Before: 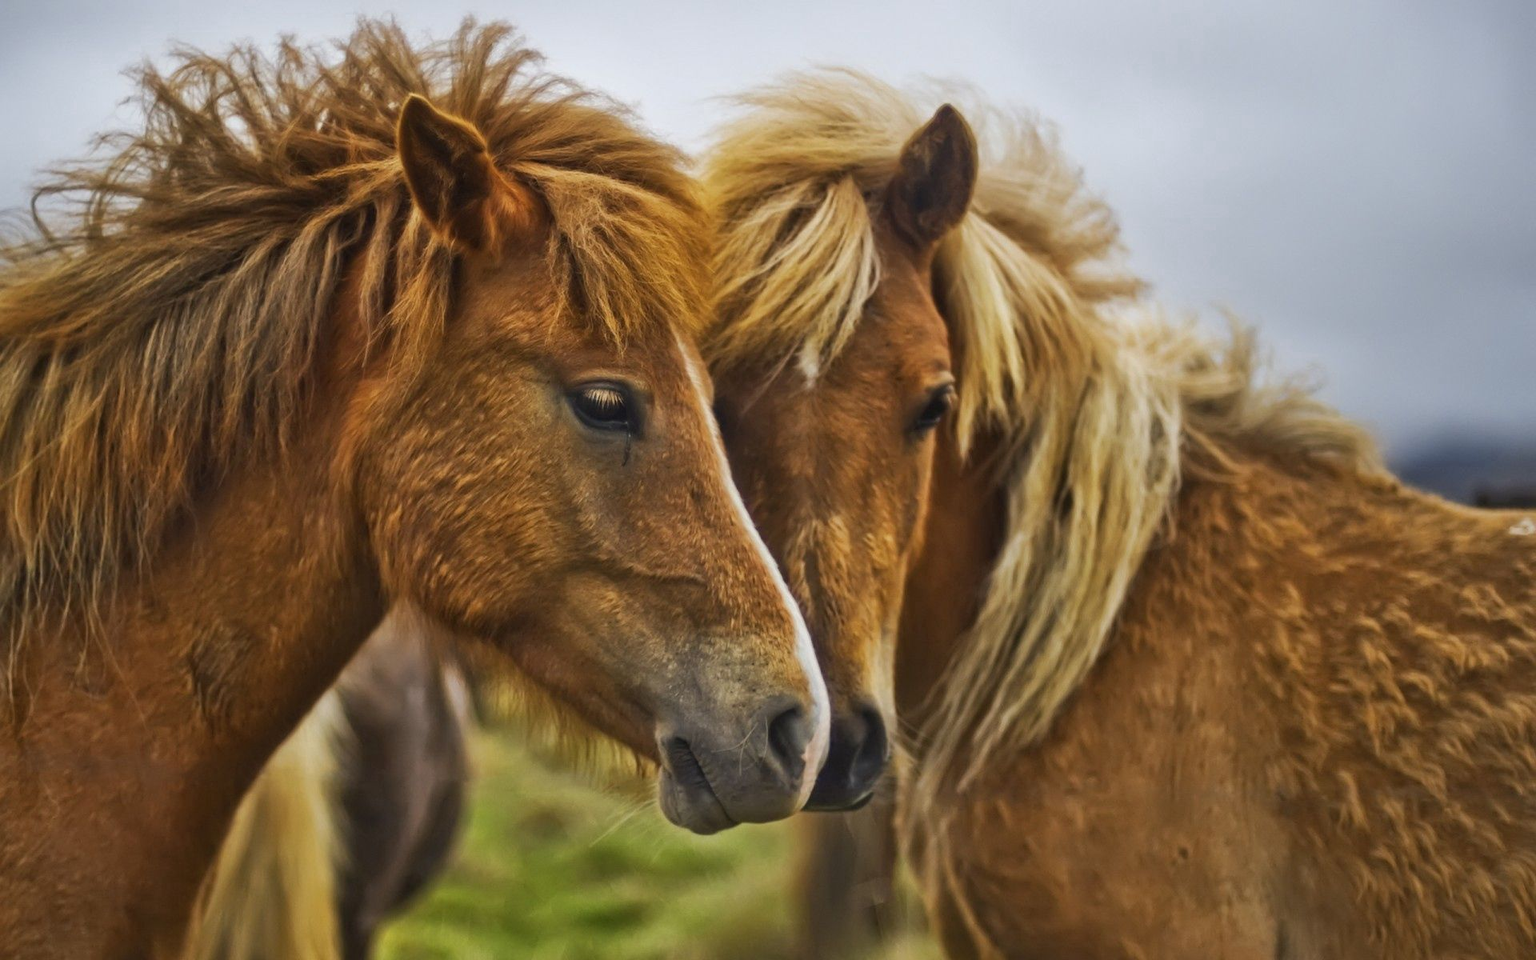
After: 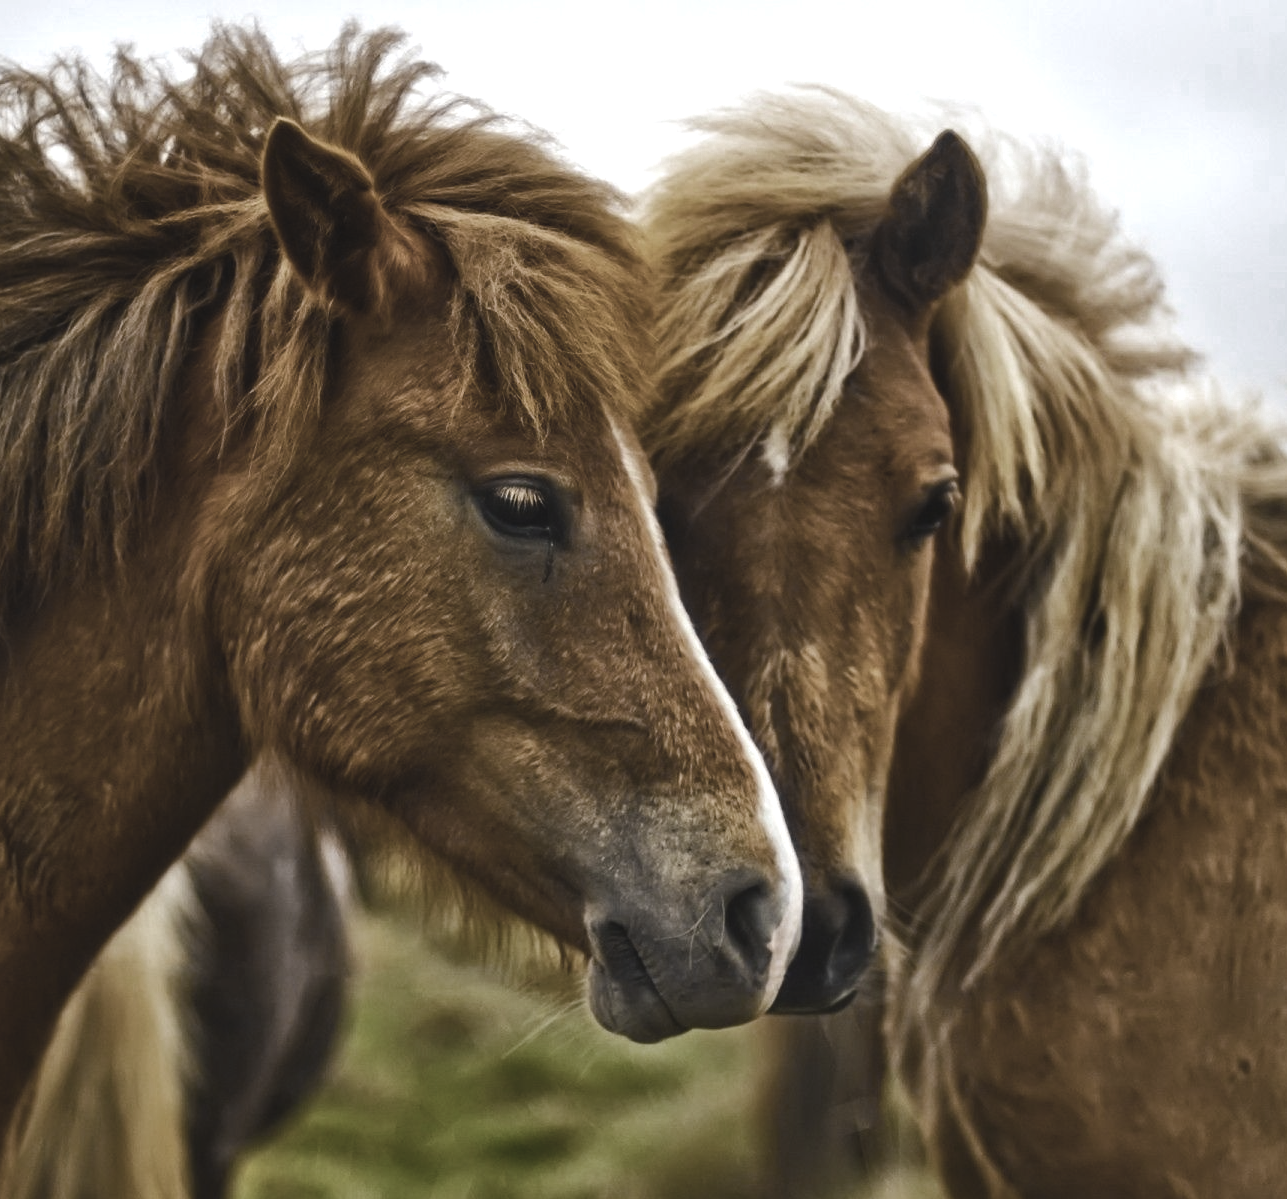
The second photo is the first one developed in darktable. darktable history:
contrast brightness saturation: saturation -0.088
color zones: curves: ch0 [(0, 0.487) (0.241, 0.395) (0.434, 0.373) (0.658, 0.412) (0.838, 0.487)]; ch1 [(0, 0) (0.053, 0.053) (0.211, 0.202) (0.579, 0.259) (0.781, 0.241)]
color balance rgb: shadows lift › chroma 2.002%, shadows lift › hue 216.5°, power › luminance -3.629%, power › chroma 0.55%, power › hue 40.79°, global offset › luminance 0.714%, perceptual saturation grading › global saturation 20%, perceptual saturation grading › highlights -14.378%, perceptual saturation grading › shadows 49.252%, global vibrance 20%
tone equalizer: -8 EV -0.777 EV, -7 EV -0.735 EV, -6 EV -0.568 EV, -5 EV -0.364 EV, -3 EV 0.371 EV, -2 EV 0.6 EV, -1 EV 0.674 EV, +0 EV 0.733 EV, edges refinement/feathering 500, mask exposure compensation -1.57 EV, preserve details no
crop and rotate: left 12.251%, right 20.714%
